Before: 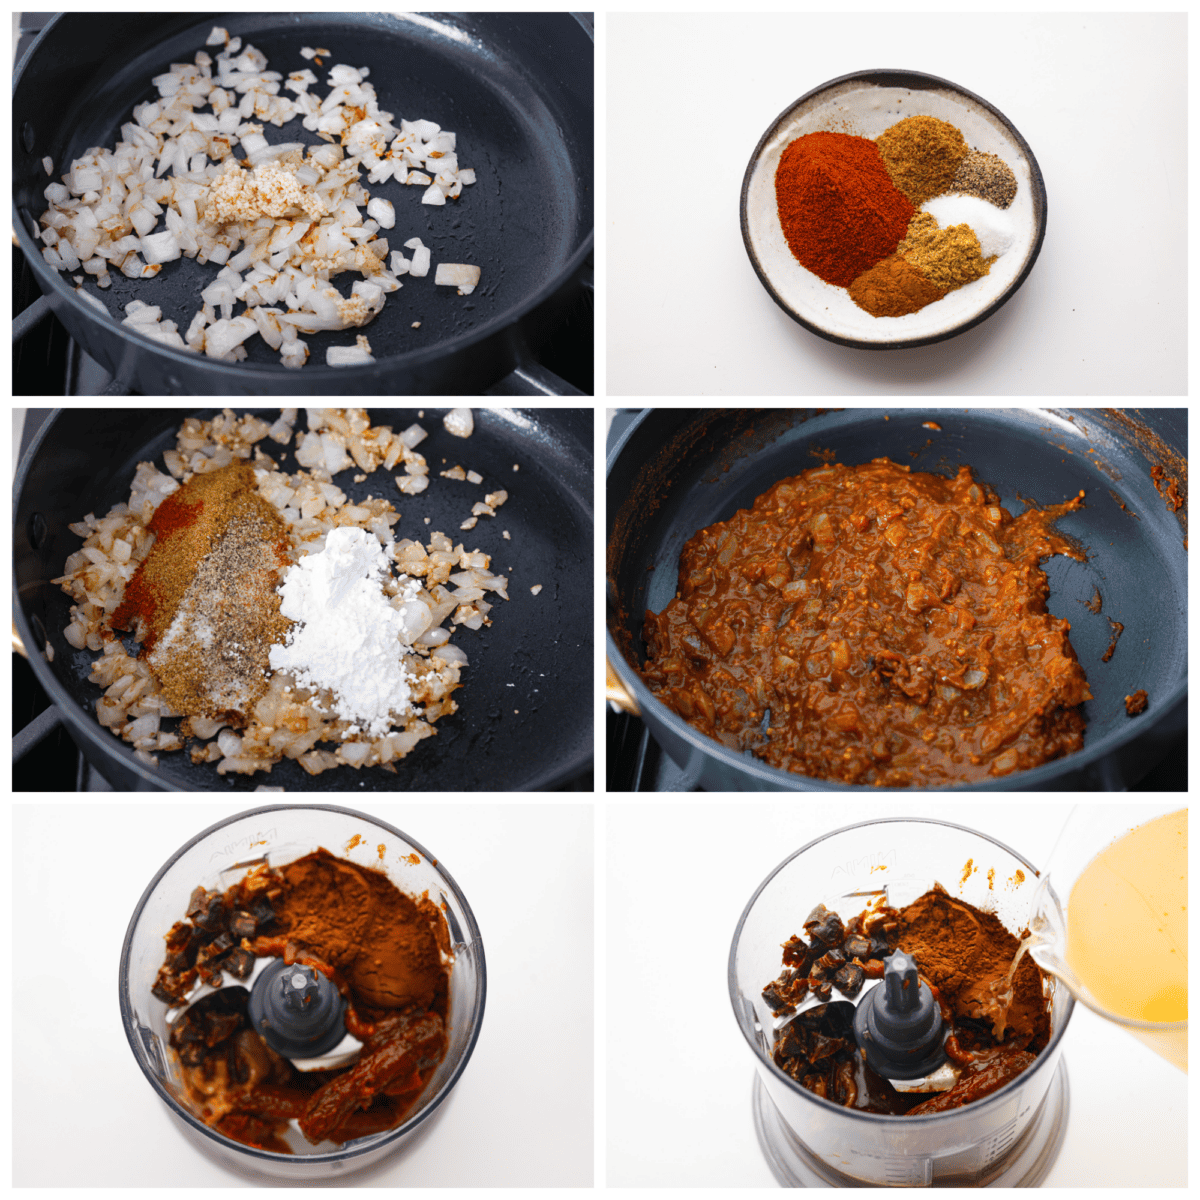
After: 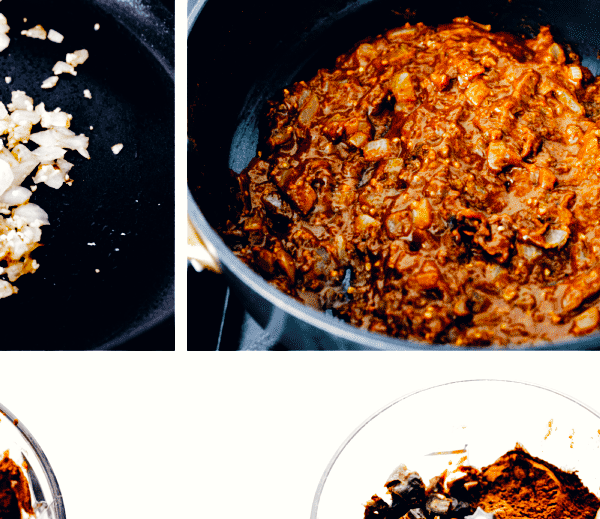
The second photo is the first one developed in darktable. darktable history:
exposure: black level correction 0, exposure 0.498 EV, compensate highlight preservation false
crop: left 34.989%, top 36.763%, right 15.003%, bottom 19.983%
color correction: highlights a* 0.248, highlights b* 2.65, shadows a* -1.27, shadows b* -4.28
color balance rgb: perceptual saturation grading › global saturation 1.314%, perceptual saturation grading › highlights -2.852%, perceptual saturation grading › mid-tones 3.441%, perceptual saturation grading › shadows 8.765%, perceptual brilliance grading › highlights 17.306%, perceptual brilliance grading › mid-tones 32.721%, perceptual brilliance grading › shadows -31.463%
filmic rgb: black relative exposure -4.03 EV, white relative exposure 2.99 EV, hardness 3, contrast 1.387, add noise in highlights 0.001, preserve chrominance no, color science v3 (2019), use custom middle-gray values true, contrast in highlights soft
